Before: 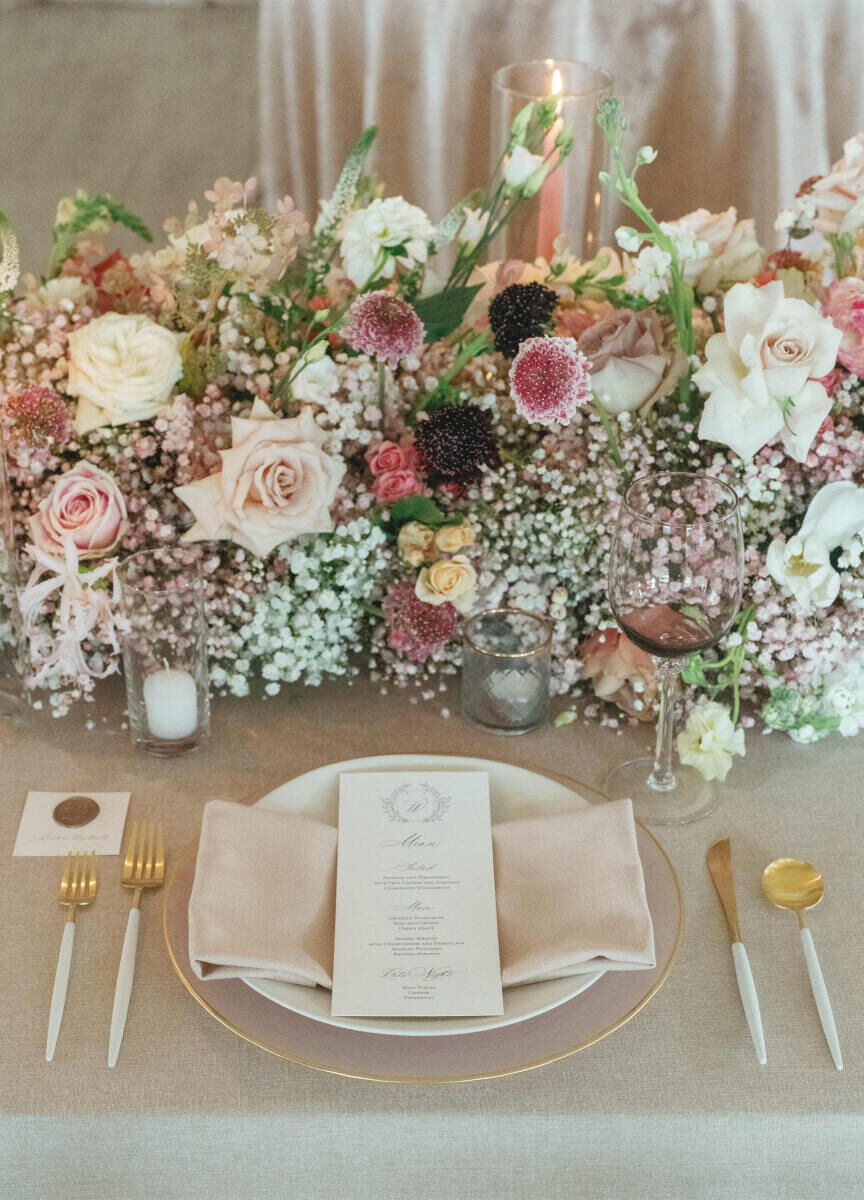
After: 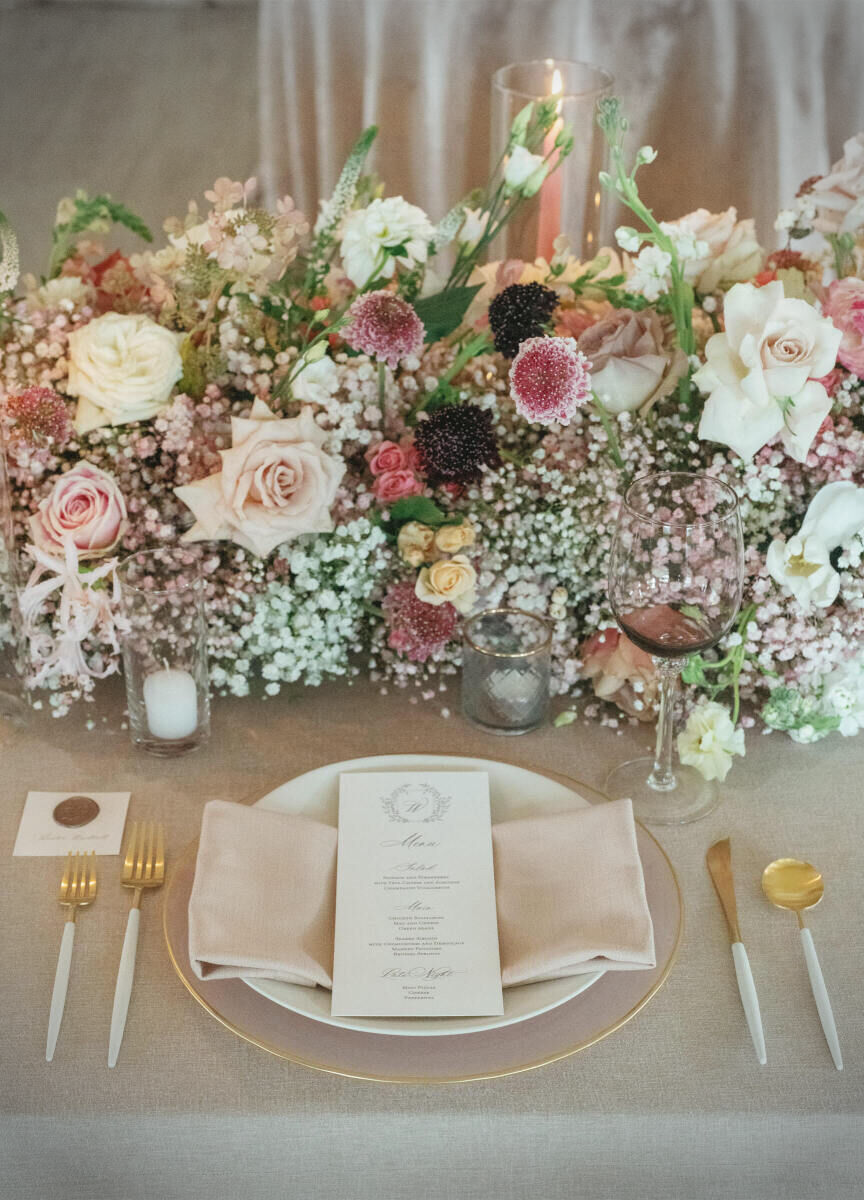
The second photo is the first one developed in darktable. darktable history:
vignetting: fall-off radius 32.59%
